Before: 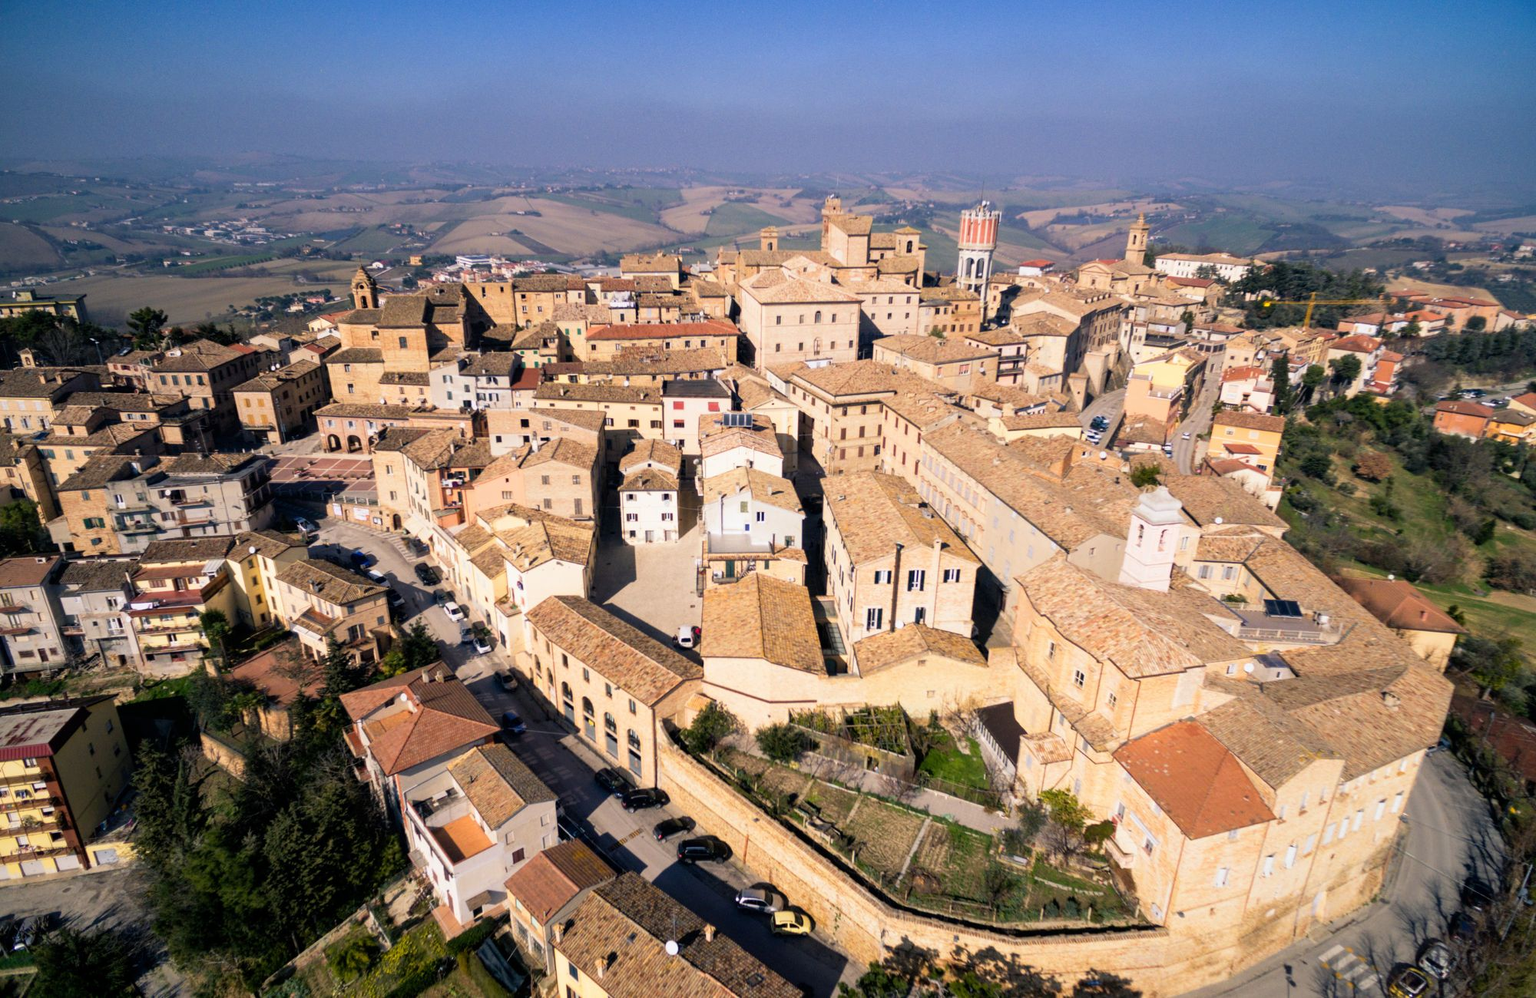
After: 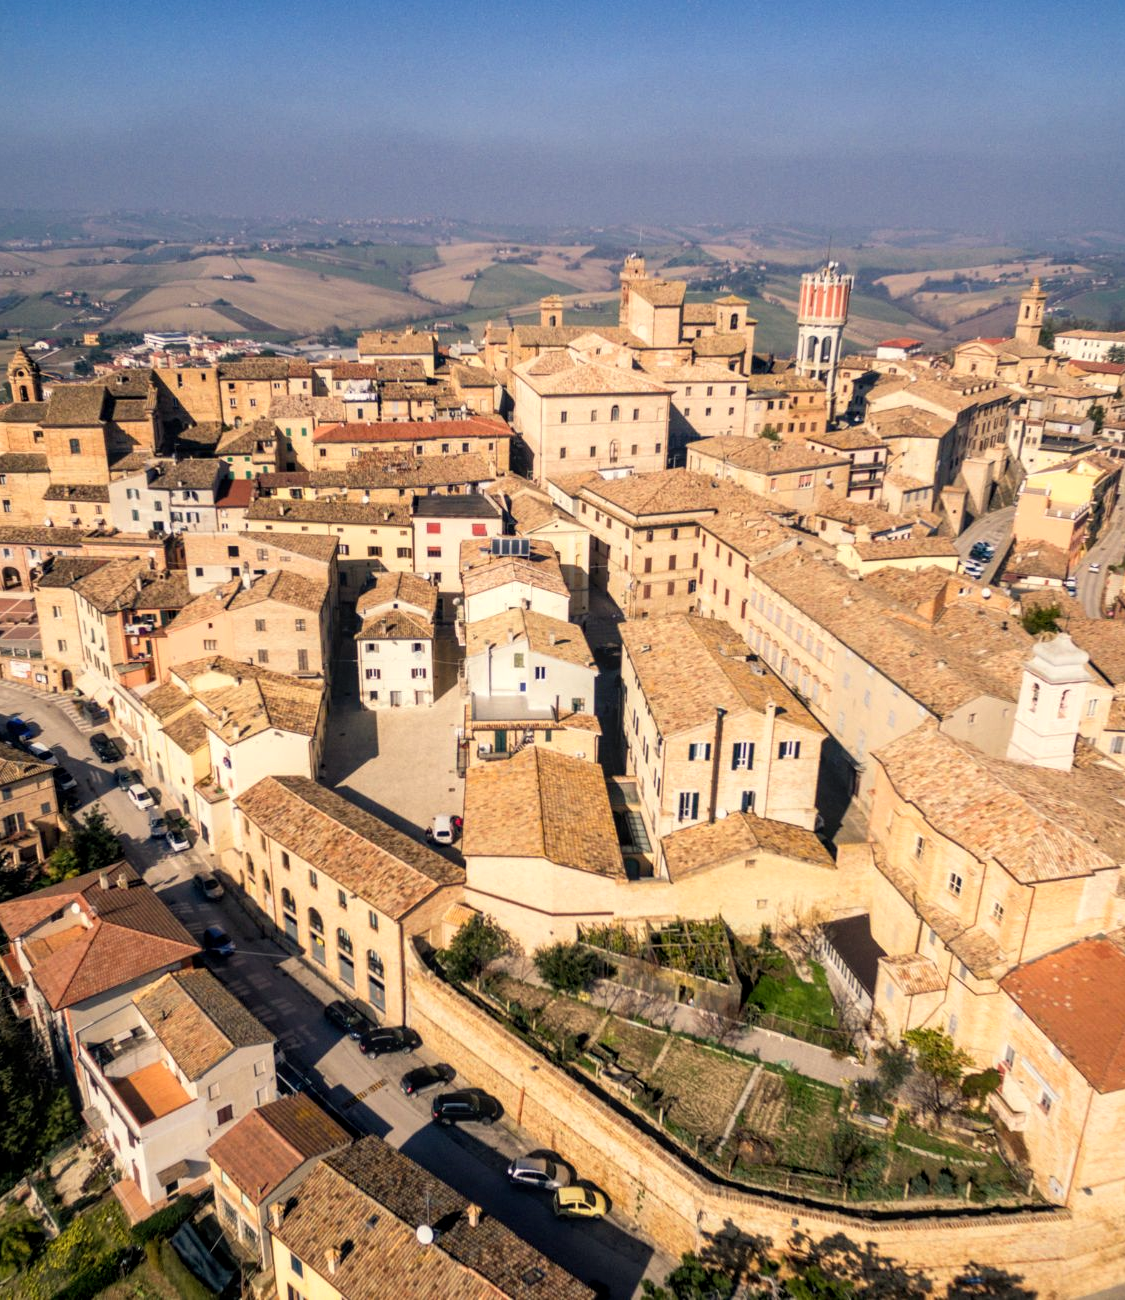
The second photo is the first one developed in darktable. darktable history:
local contrast: on, module defaults
white balance: red 1.029, blue 0.92
crop and rotate: left 22.516%, right 21.234%
